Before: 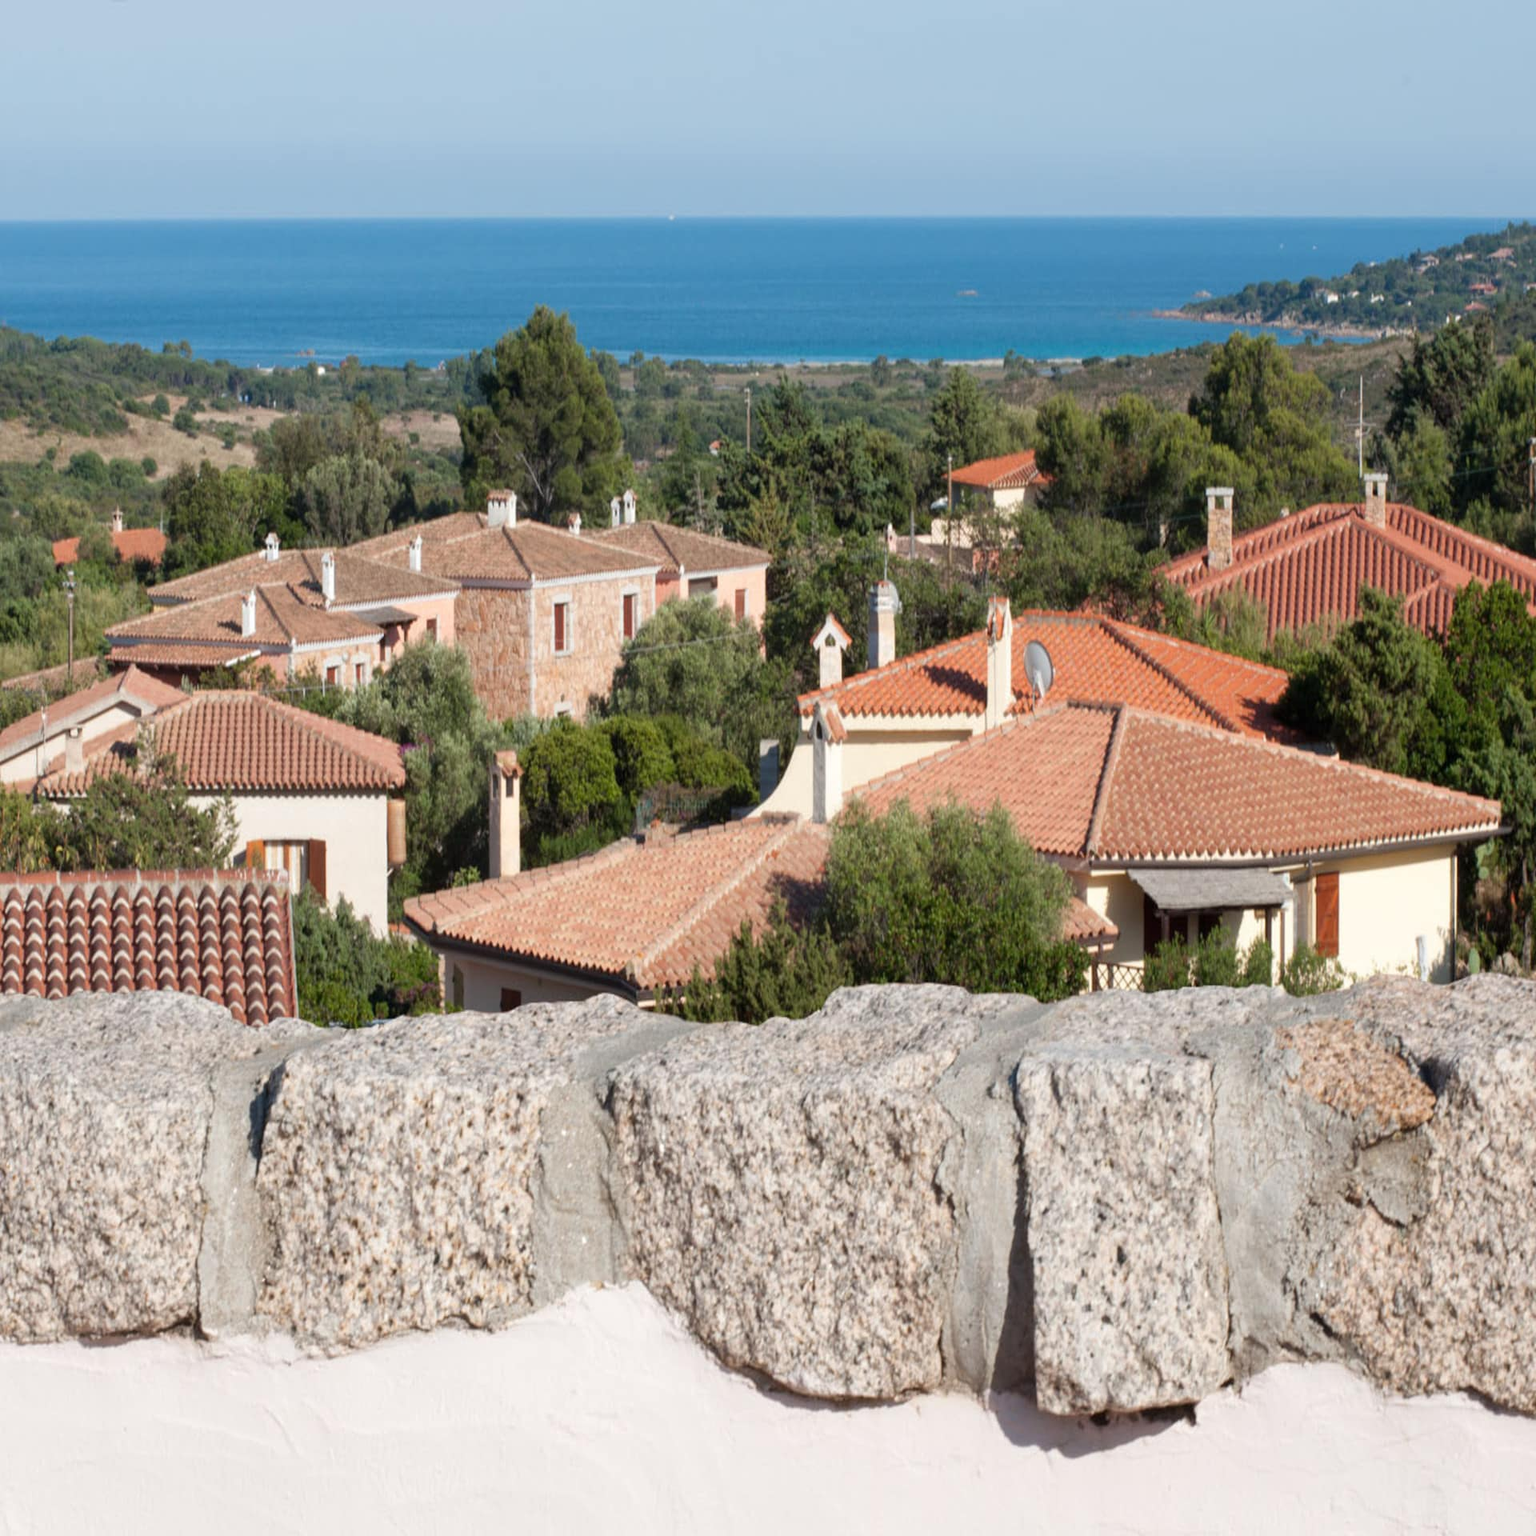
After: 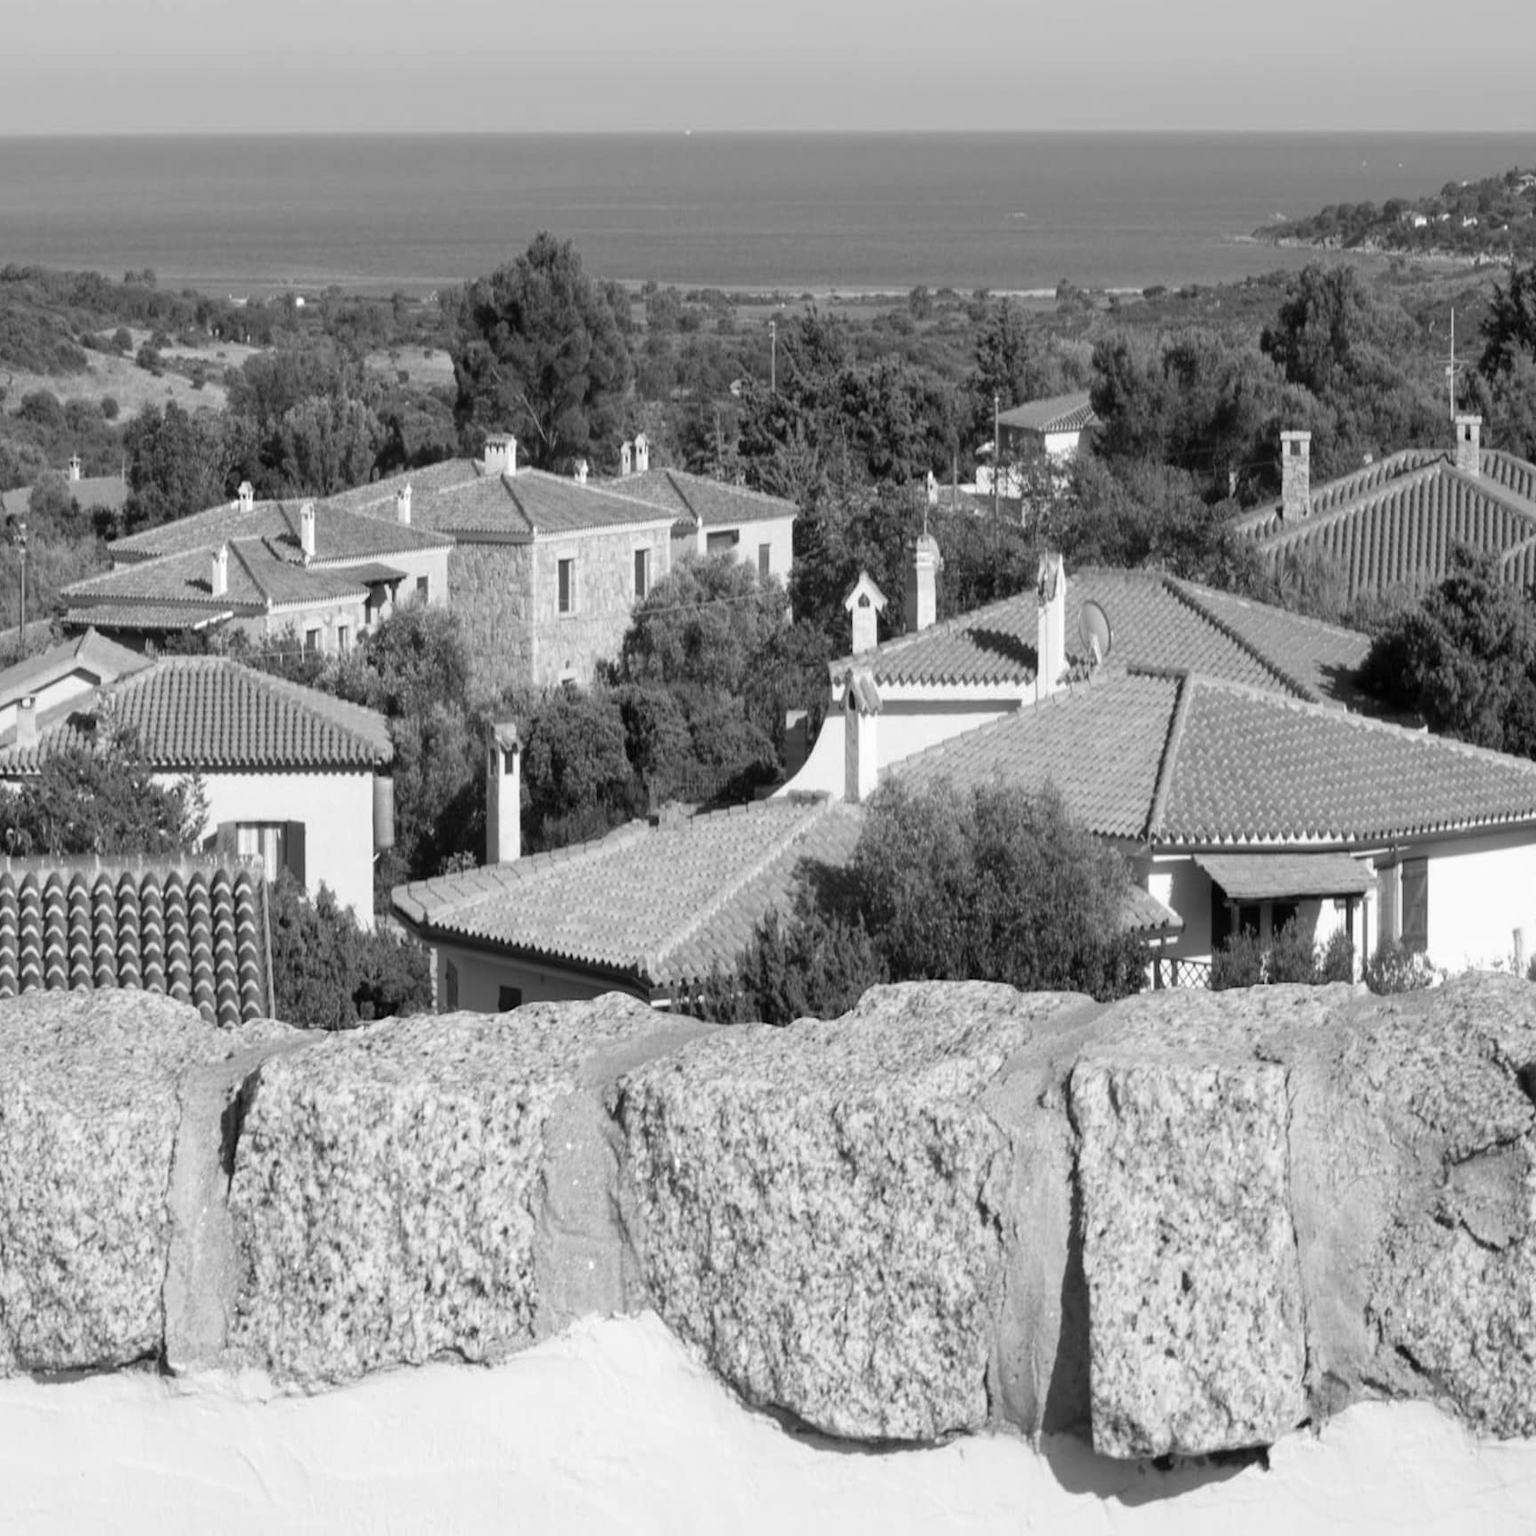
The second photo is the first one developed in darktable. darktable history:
contrast brightness saturation: saturation -1
crop: left 3.305%, top 6.436%, right 6.389%, bottom 3.258%
